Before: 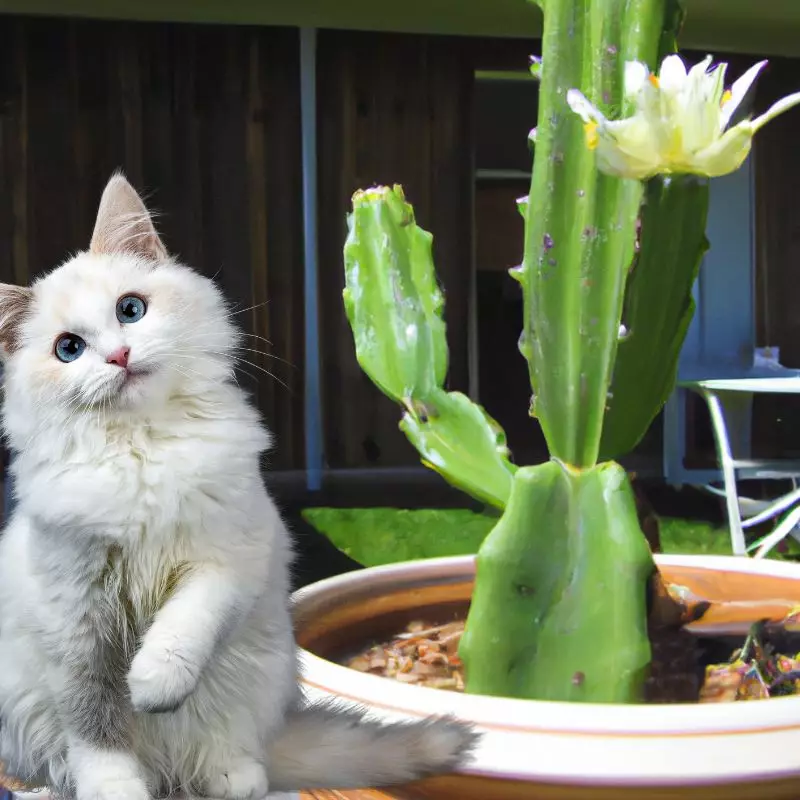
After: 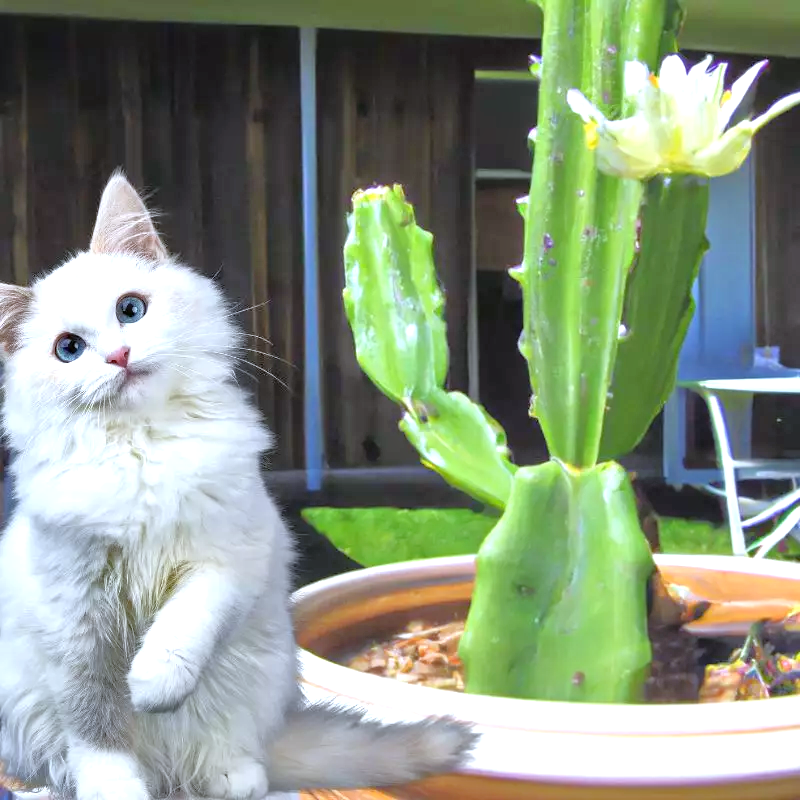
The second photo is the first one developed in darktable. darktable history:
tone equalizer: -7 EV 0.15 EV, -6 EV 0.6 EV, -5 EV 1.15 EV, -4 EV 1.33 EV, -3 EV 1.15 EV, -2 EV 0.6 EV, -1 EV 0.15 EV, mask exposure compensation -0.5 EV
exposure: black level correction 0, exposure 0.5 EV, compensate highlight preservation false
white balance: red 0.954, blue 1.079
